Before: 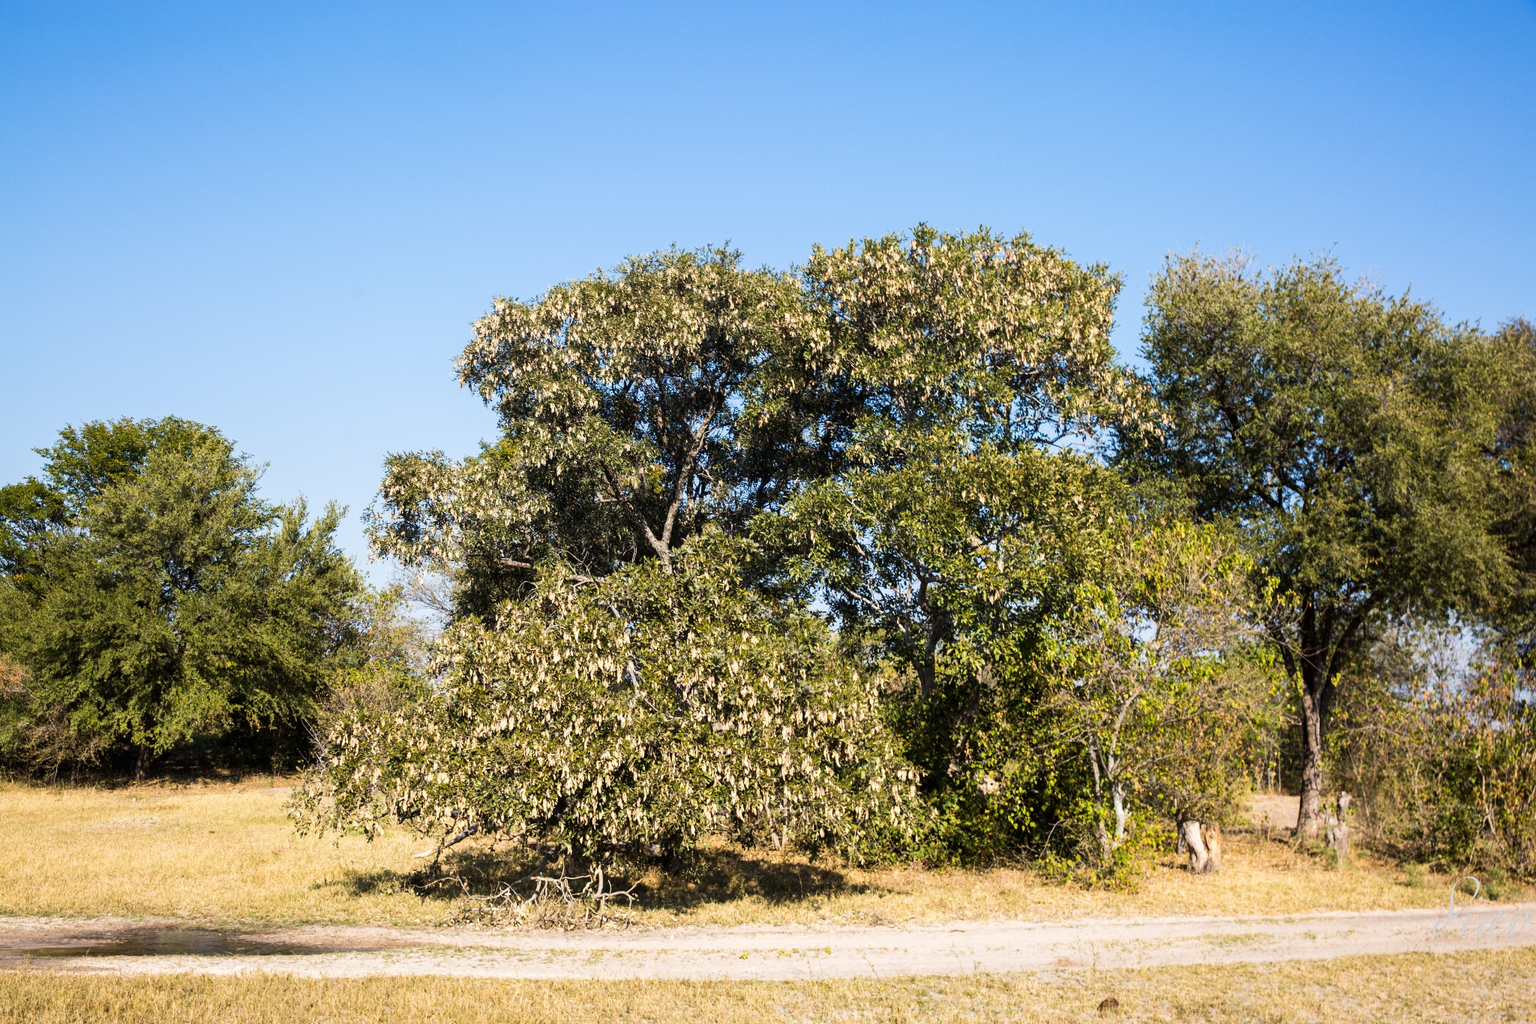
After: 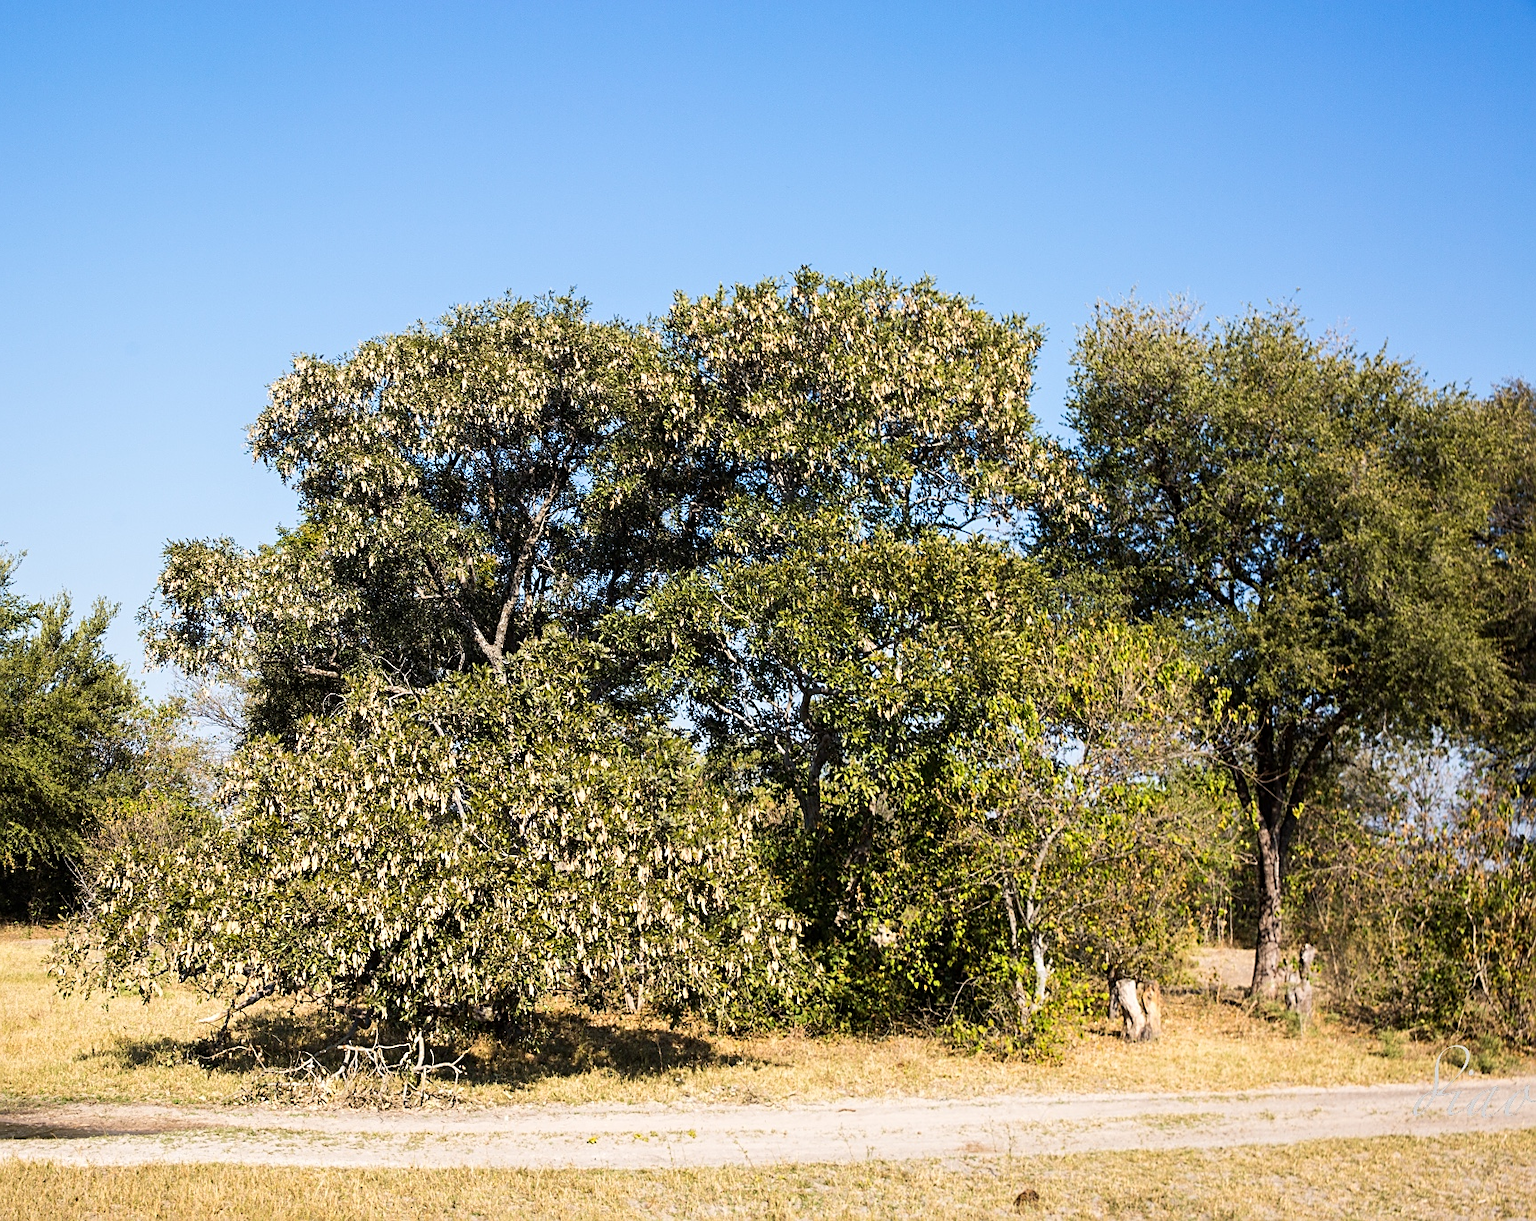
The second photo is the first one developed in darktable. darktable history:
tone equalizer: on, module defaults
sharpen: on, module defaults
crop: left 16.145%
